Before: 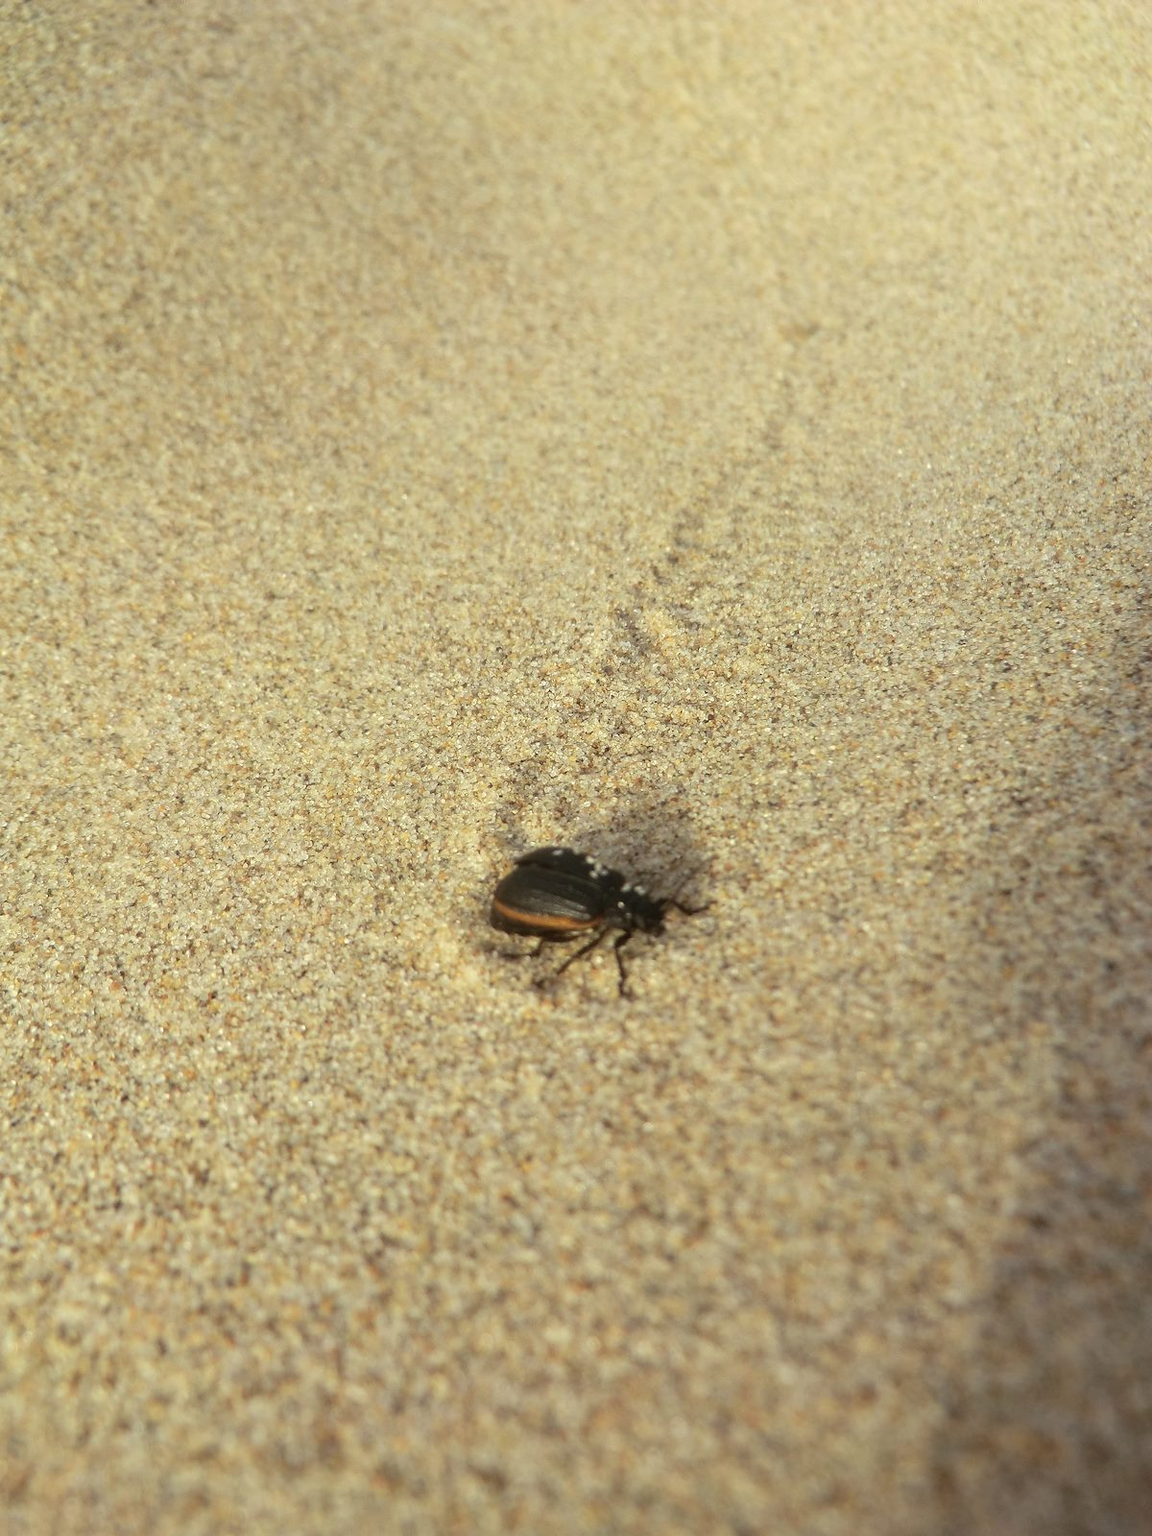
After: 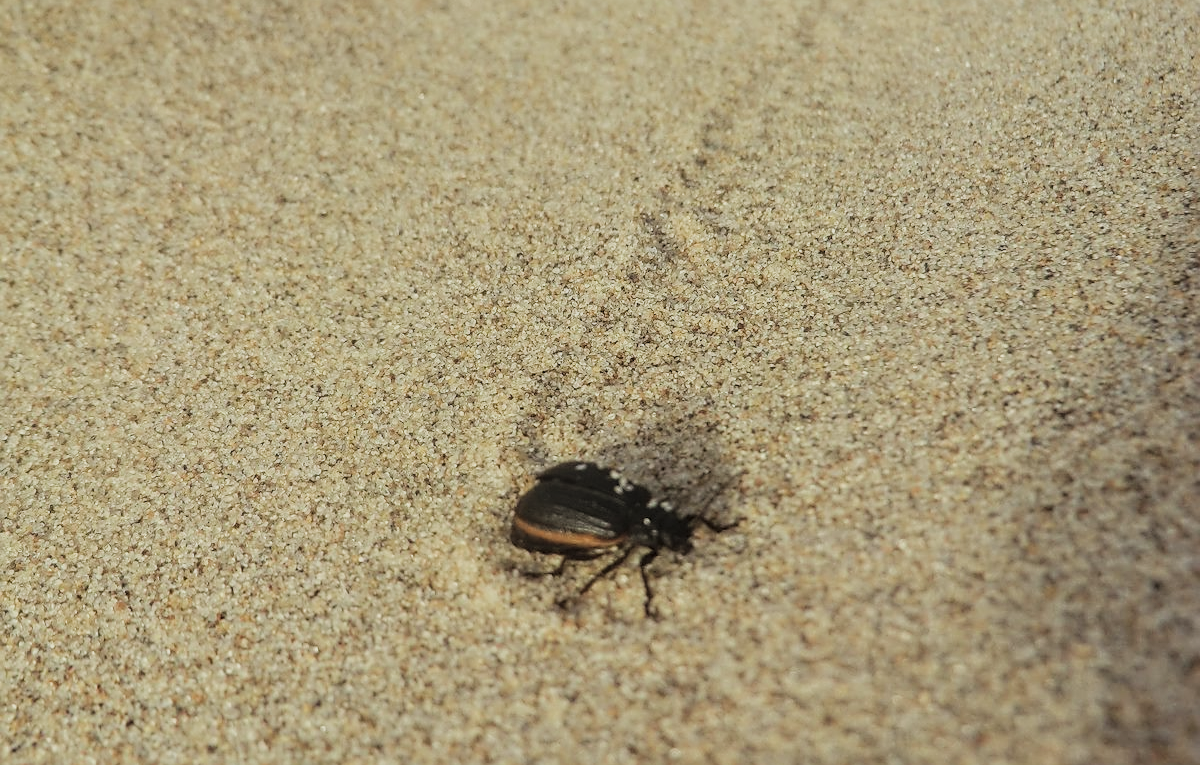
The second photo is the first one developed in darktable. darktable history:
crop and rotate: top 26.37%, bottom 25.786%
filmic rgb: black relative exposure -7.65 EV, white relative exposure 4.56 EV, hardness 3.61, color science v5 (2021), contrast in shadows safe, contrast in highlights safe
exposure: black level correction -0.015, exposure -0.127 EV, compensate highlight preservation false
local contrast: highlights 32%, detail 134%
sharpen: on, module defaults
